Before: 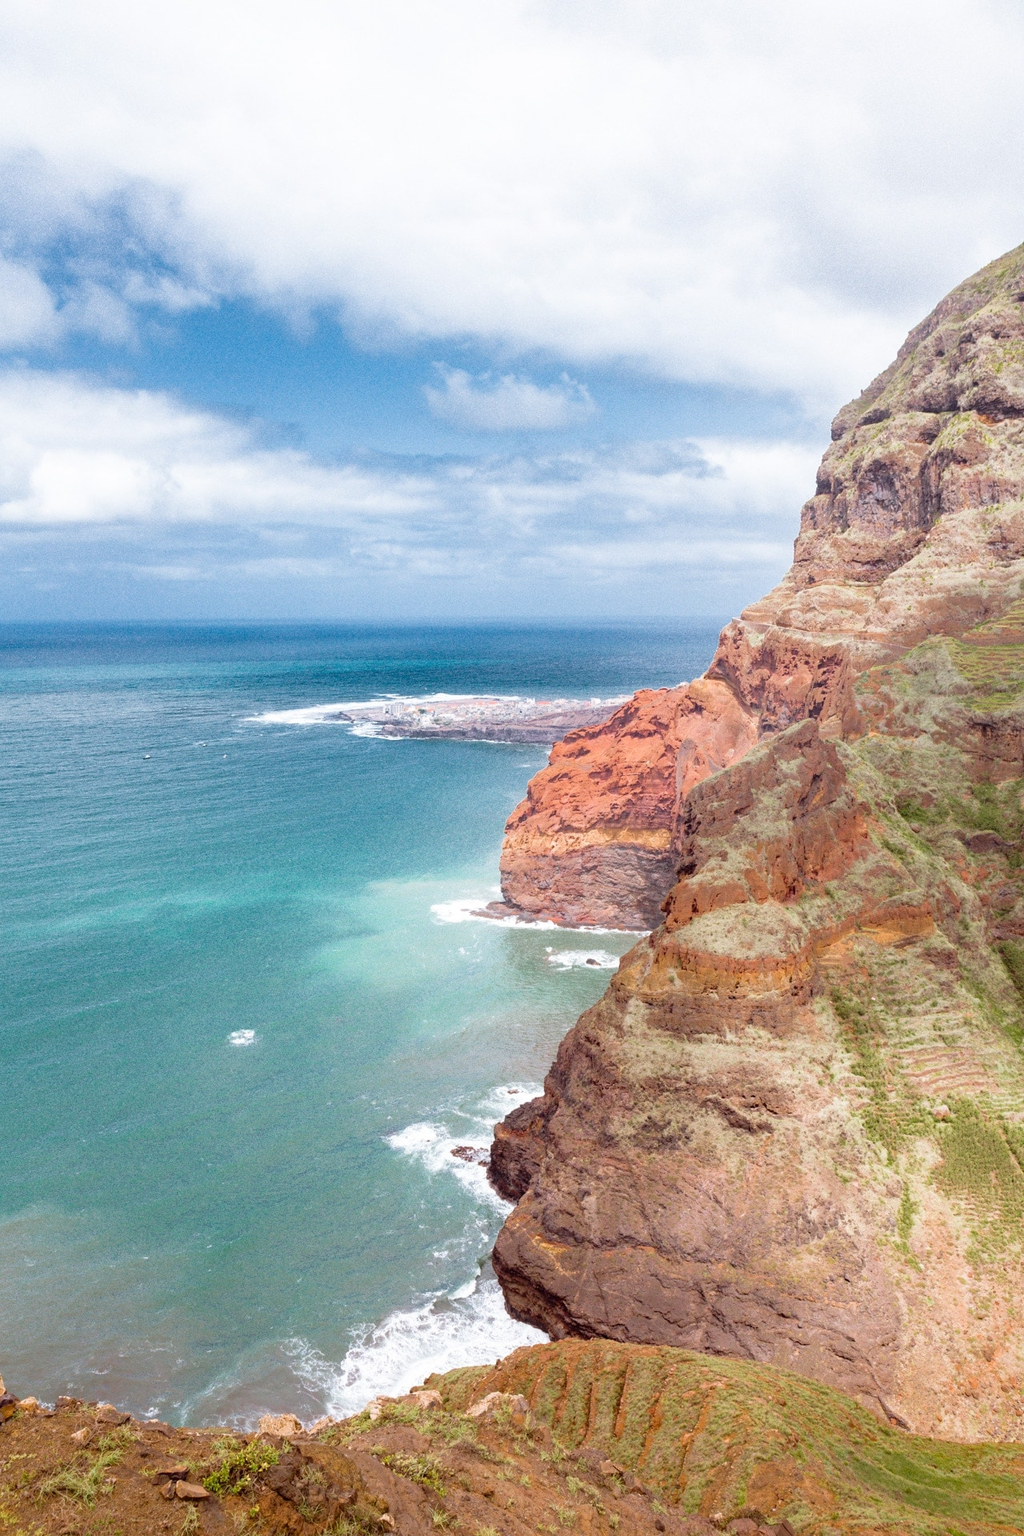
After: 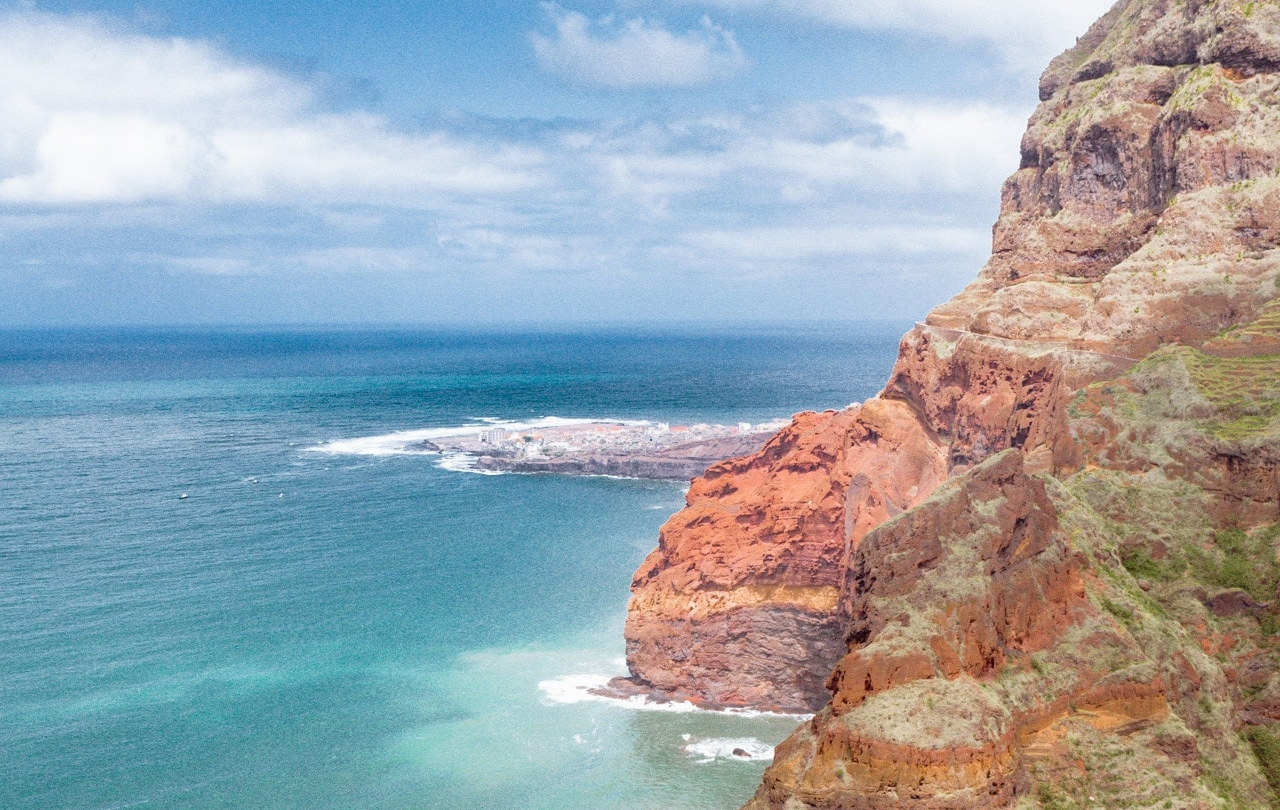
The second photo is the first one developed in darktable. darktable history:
crop and rotate: top 23.46%, bottom 34.308%
exposure: exposure -0.04 EV, compensate highlight preservation false
